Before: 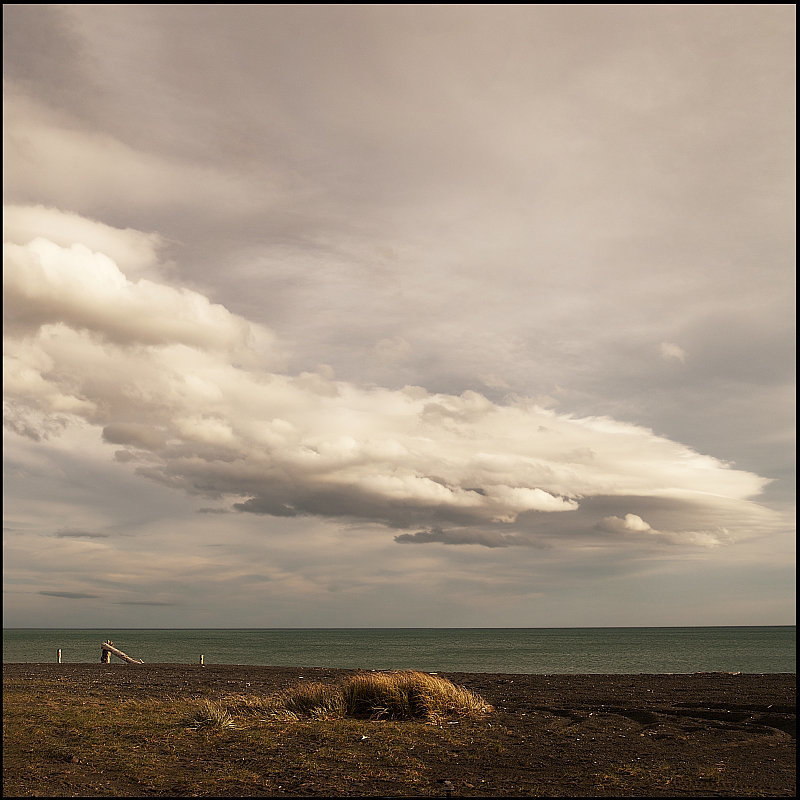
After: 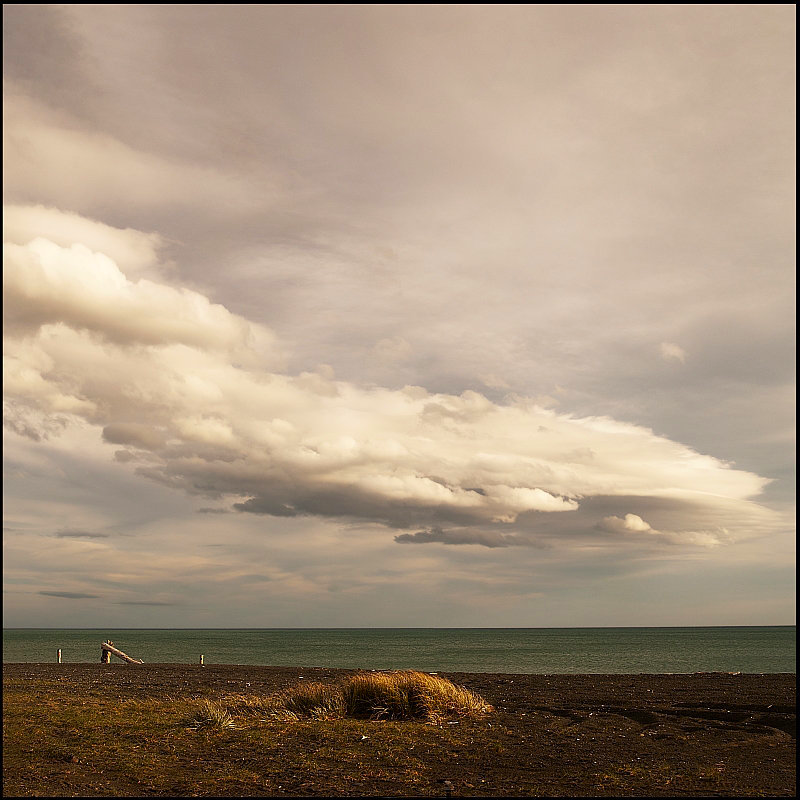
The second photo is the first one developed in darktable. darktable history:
contrast brightness saturation: contrast 0.09, saturation 0.281
